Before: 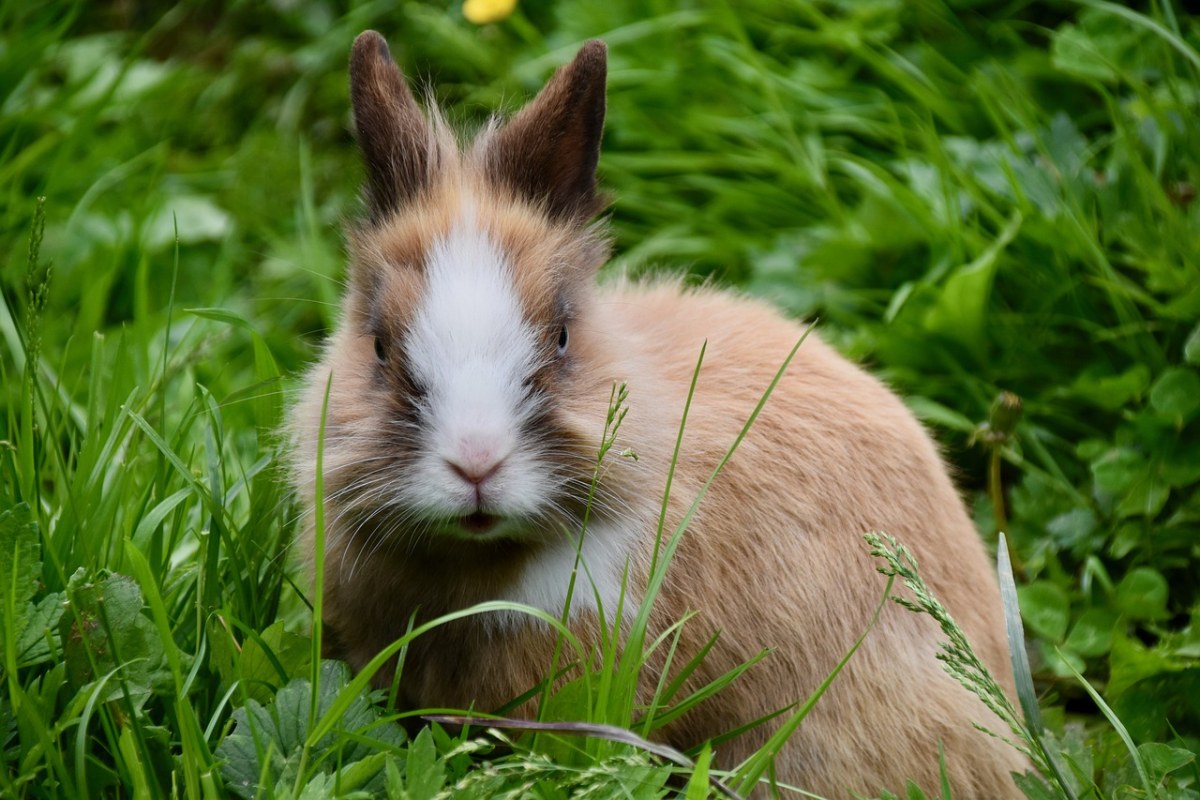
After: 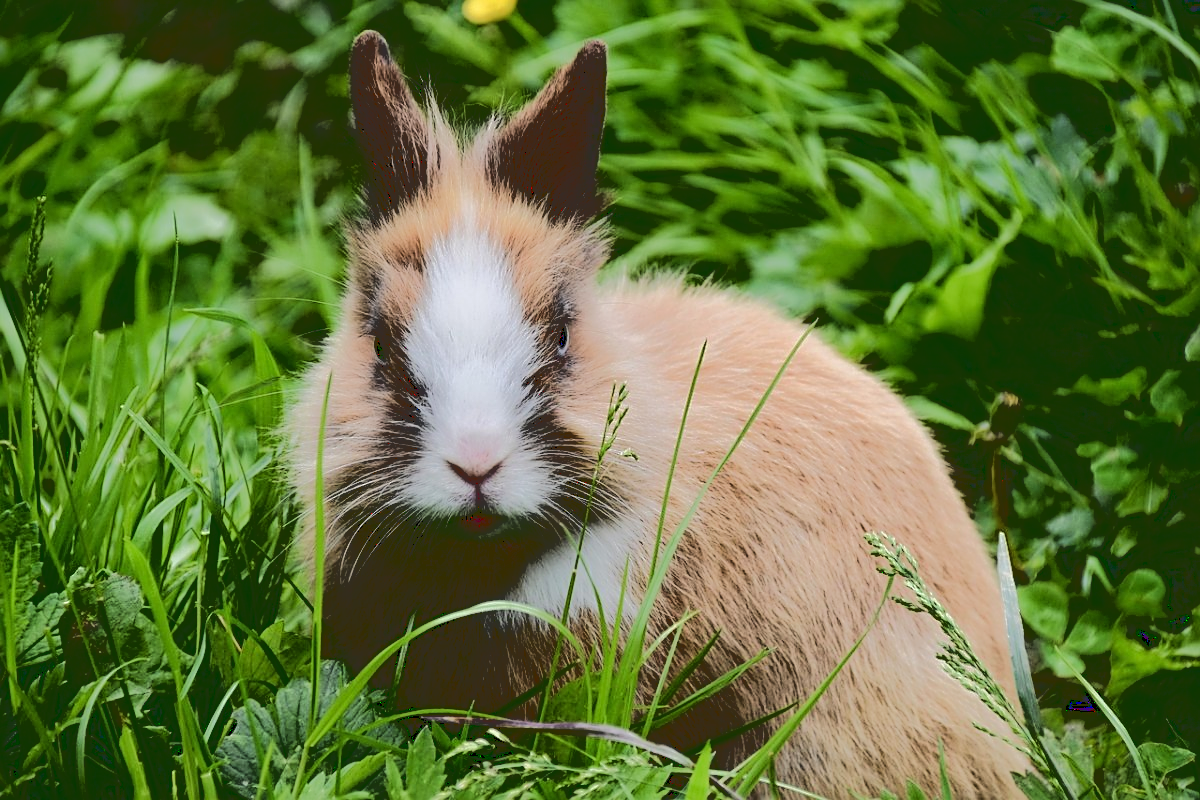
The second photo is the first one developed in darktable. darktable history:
base curve: curves: ch0 [(0.065, 0.026) (0.236, 0.358) (0.53, 0.546) (0.777, 0.841) (0.924, 0.992)]
sharpen: on, module defaults
